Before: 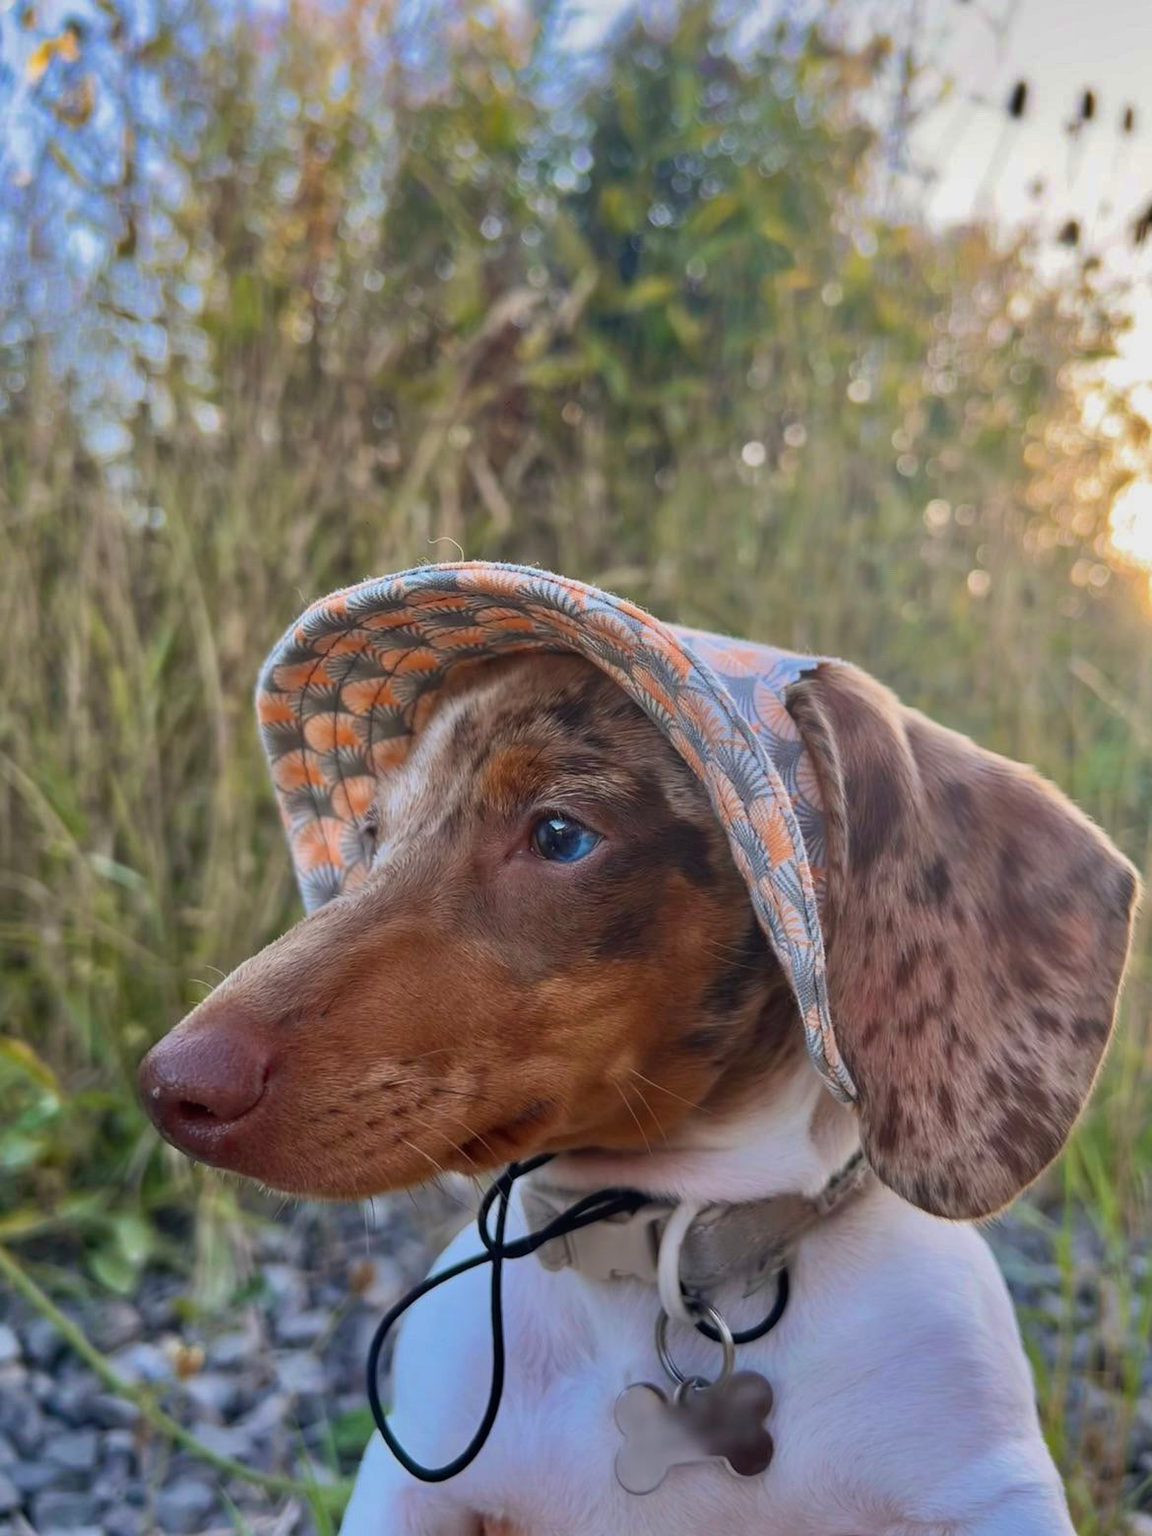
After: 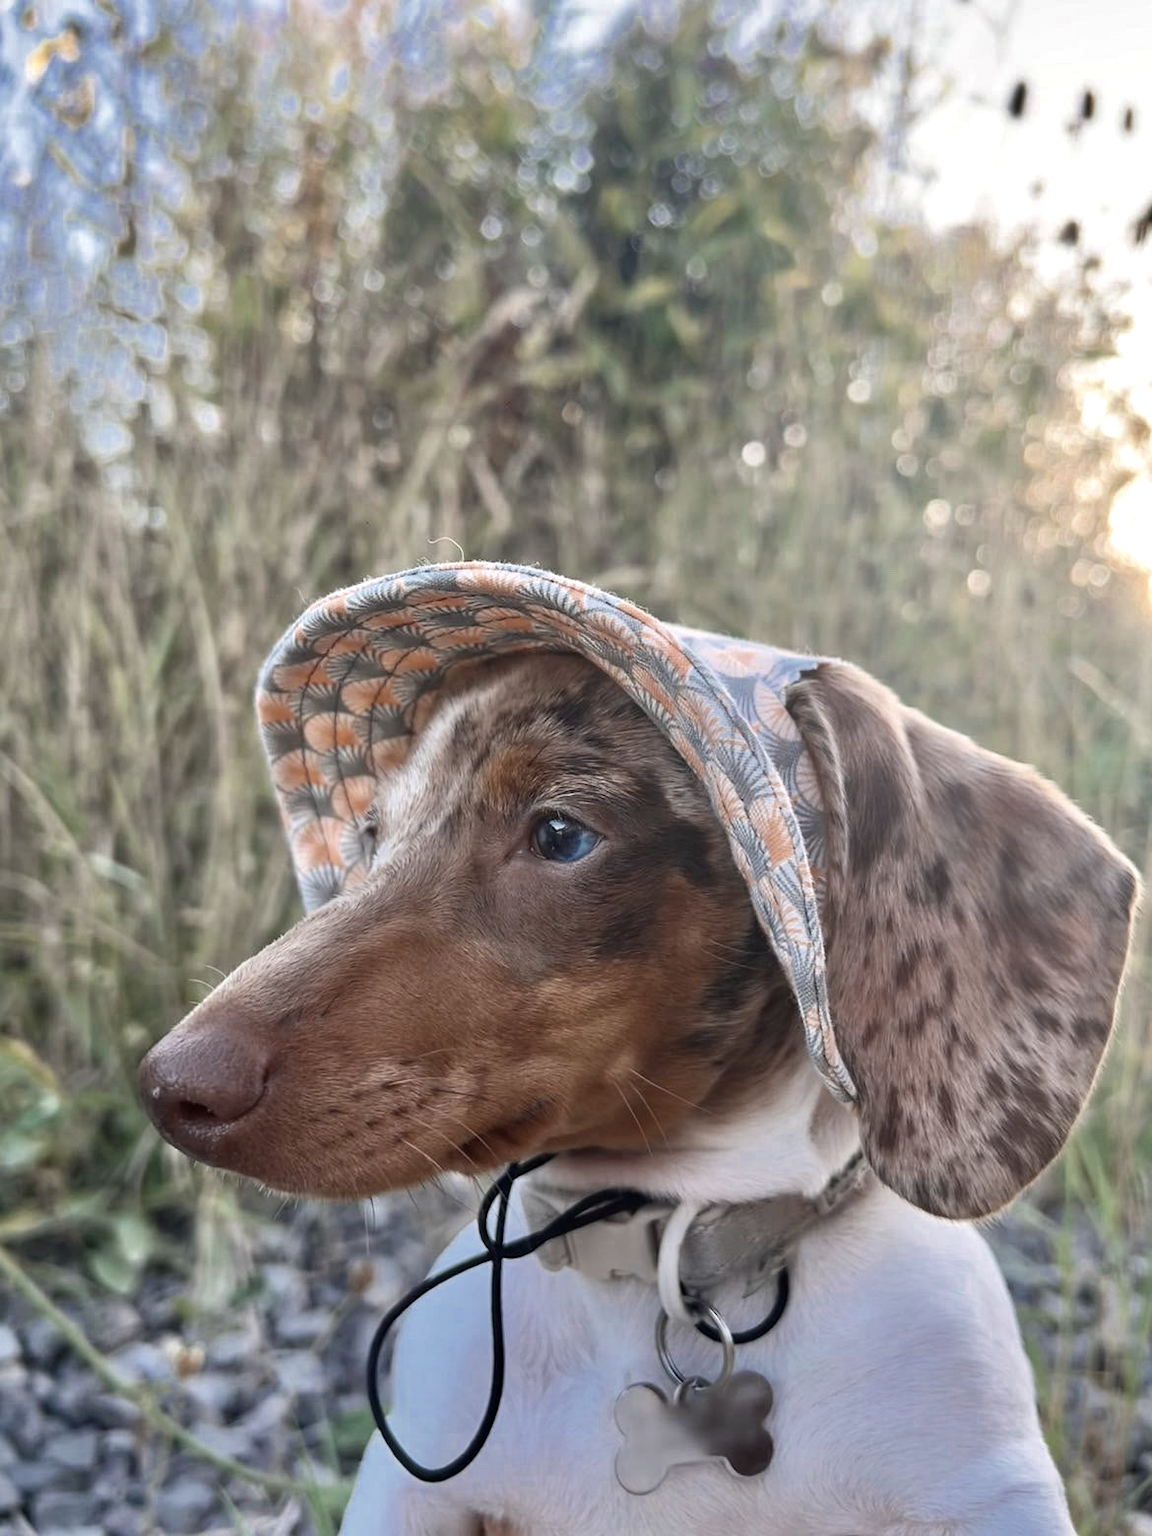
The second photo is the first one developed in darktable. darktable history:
exposure: exposure 0.558 EV, compensate highlight preservation false
contrast brightness saturation: contrast 0.099, saturation -0.37
color zones: curves: ch0 [(0, 0.5) (0.125, 0.4) (0.25, 0.5) (0.375, 0.4) (0.5, 0.4) (0.625, 0.35) (0.75, 0.35) (0.875, 0.5)]; ch1 [(0, 0.35) (0.125, 0.45) (0.25, 0.35) (0.375, 0.35) (0.5, 0.35) (0.625, 0.35) (0.75, 0.45) (0.875, 0.35)]; ch2 [(0, 0.6) (0.125, 0.5) (0.25, 0.5) (0.375, 0.6) (0.5, 0.6) (0.625, 0.5) (0.75, 0.5) (0.875, 0.5)]
